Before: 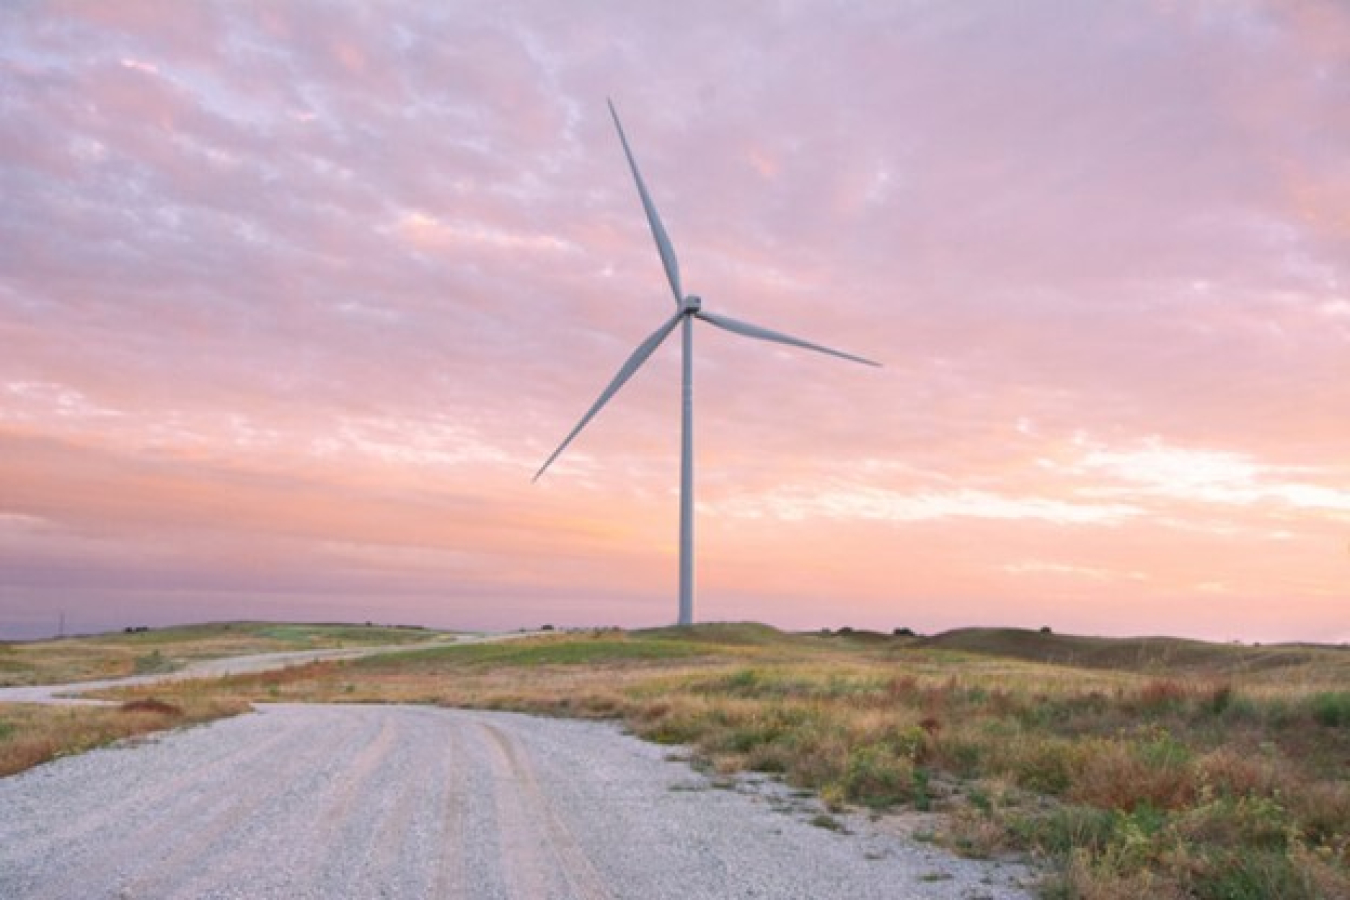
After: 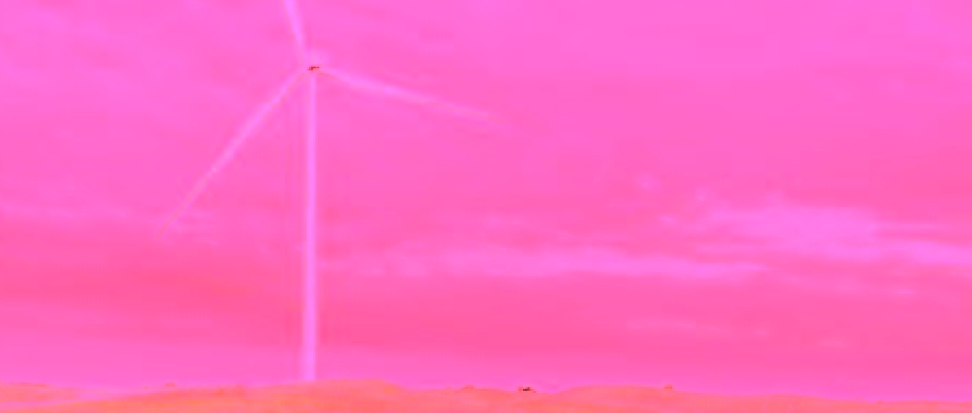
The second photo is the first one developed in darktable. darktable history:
white balance: red 4.26, blue 1.802
contrast brightness saturation: contrast -0.15, brightness 0.05, saturation -0.12
crop and rotate: left 27.938%, top 27.046%, bottom 27.046%
tone curve: curves: ch0 [(0, 0) (0.427, 0.375) (0.616, 0.801) (1, 1)], color space Lab, linked channels, preserve colors none
